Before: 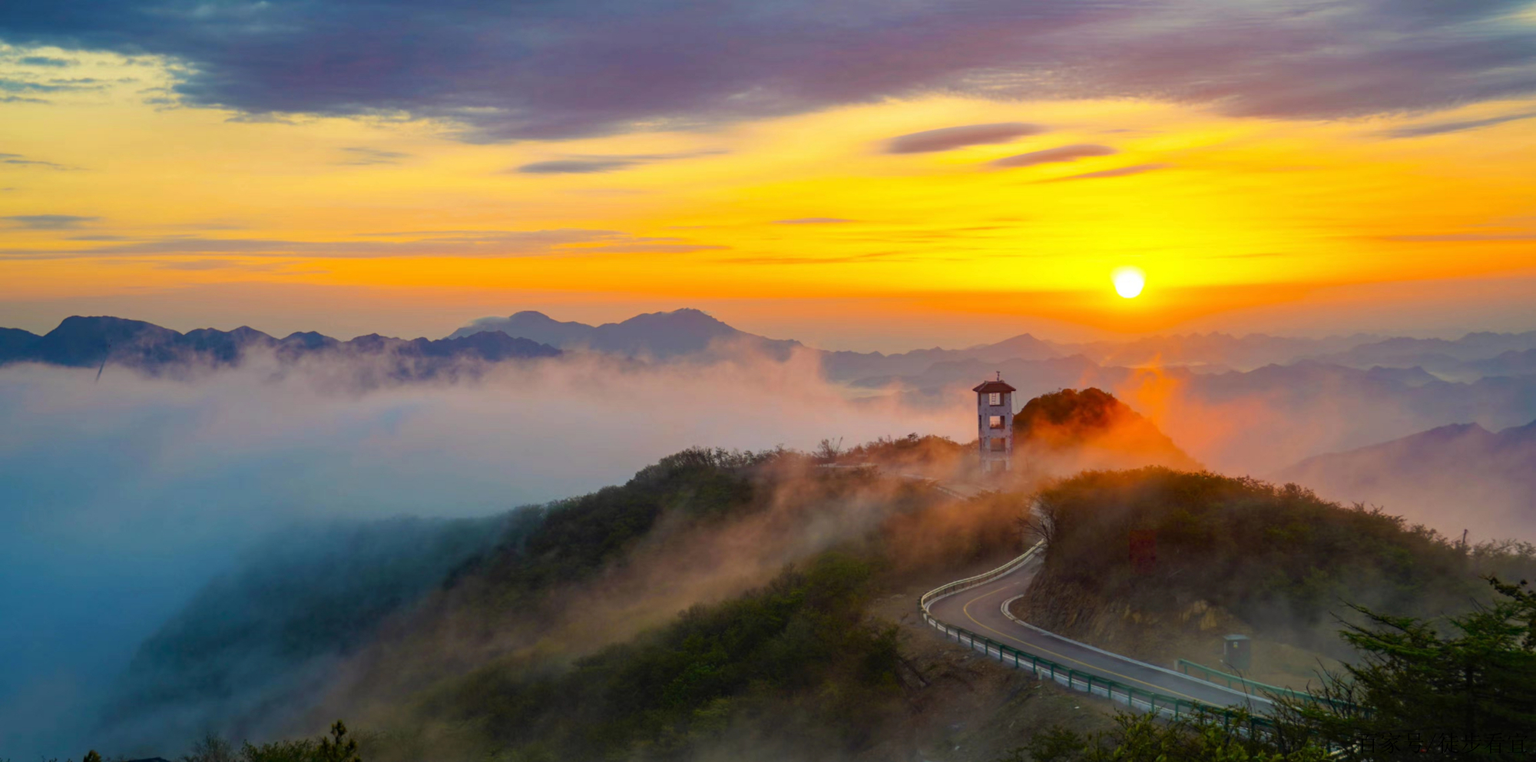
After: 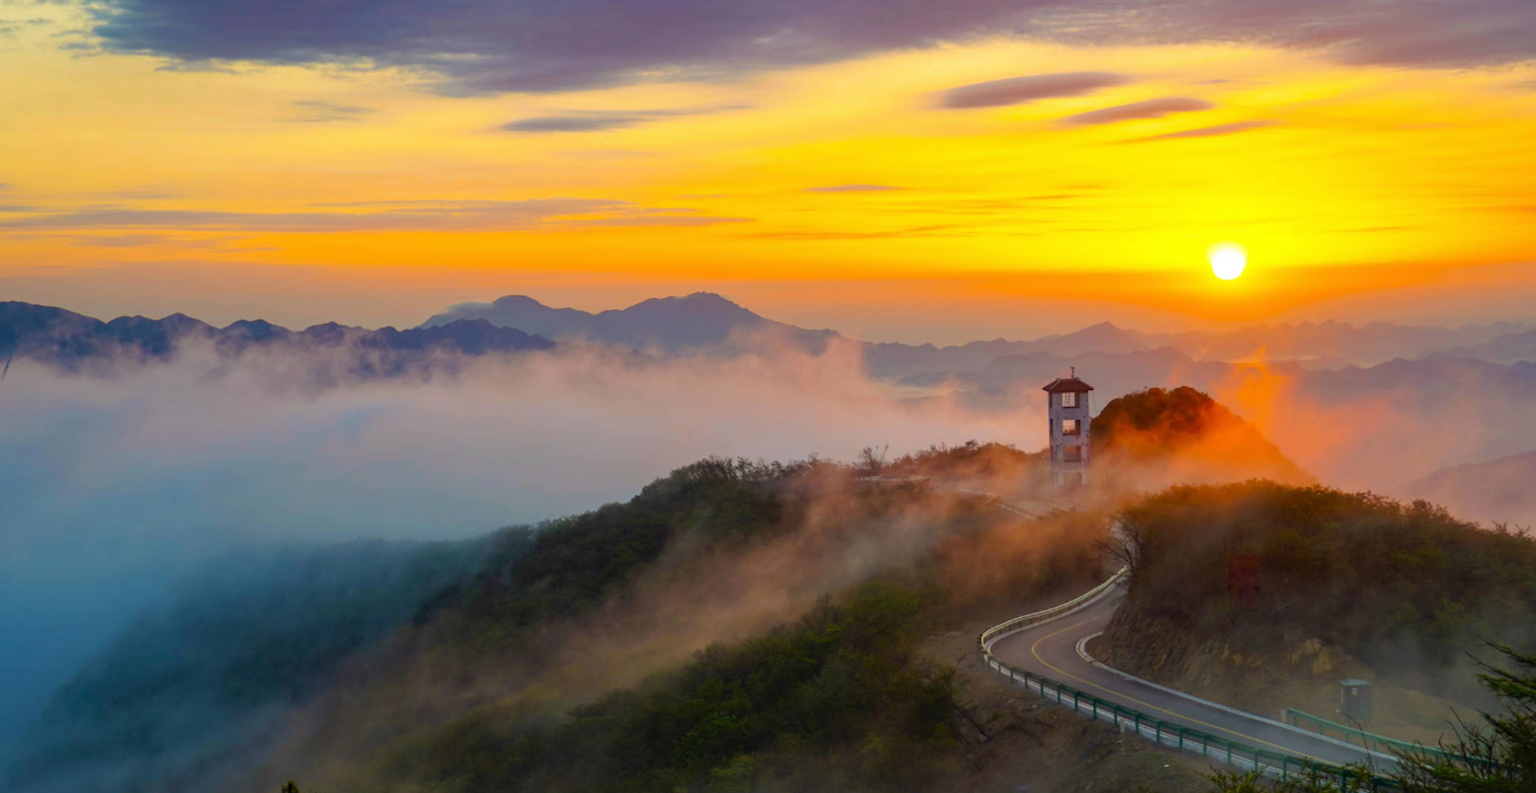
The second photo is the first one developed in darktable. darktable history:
crop: left 6.178%, top 8.238%, right 9.525%, bottom 4.035%
